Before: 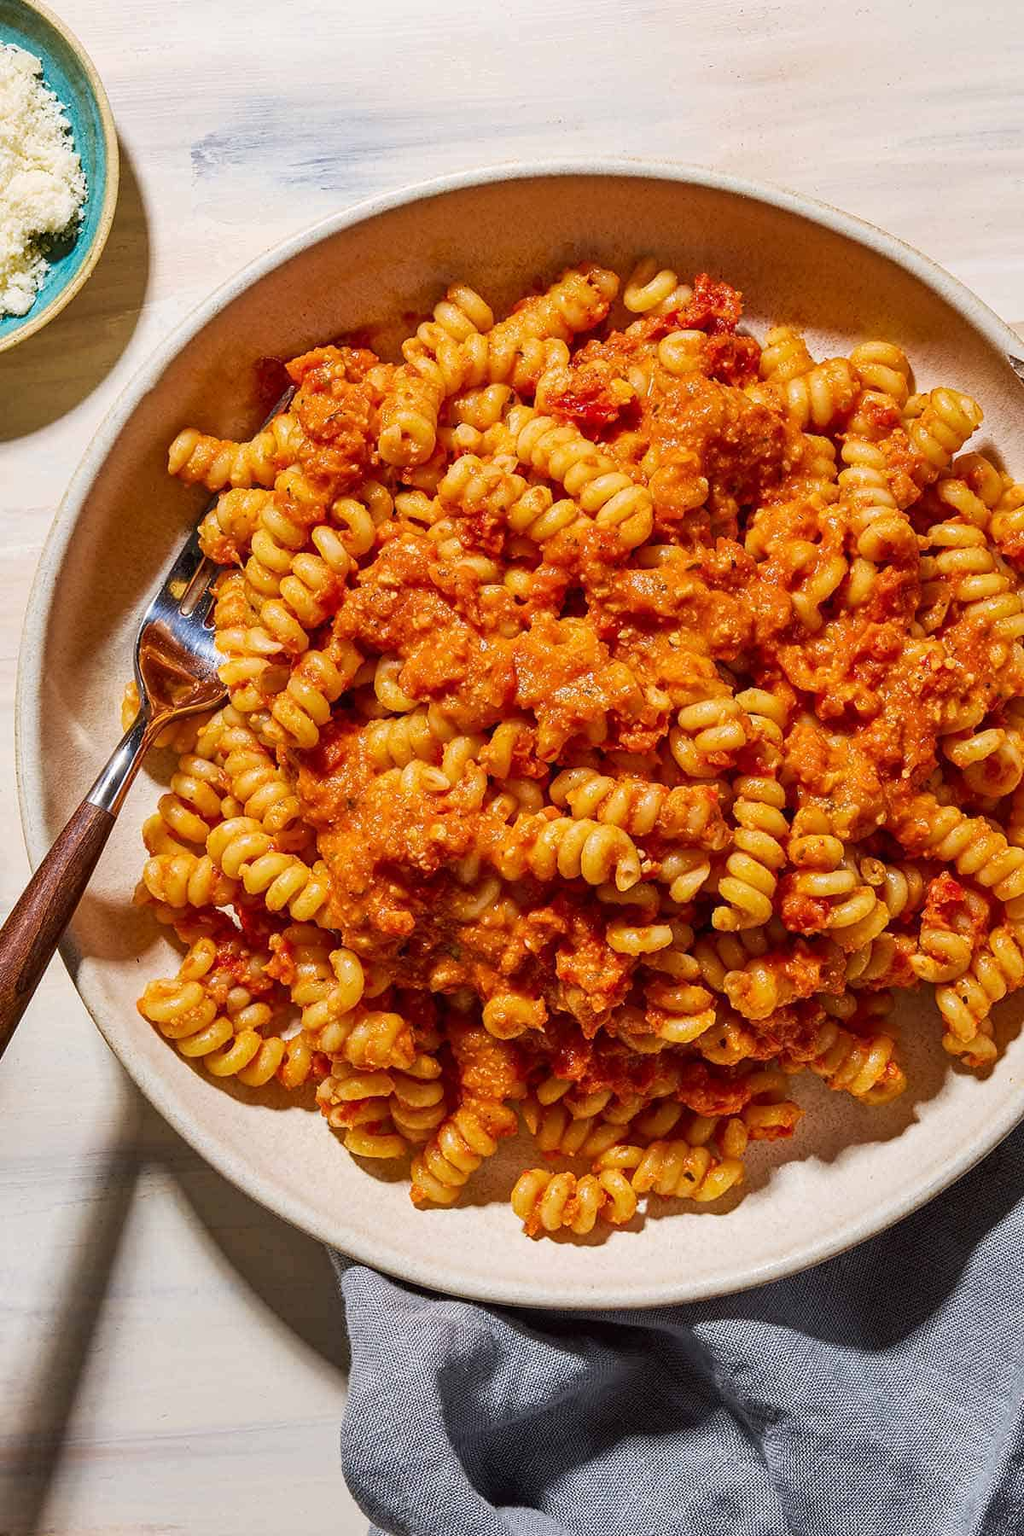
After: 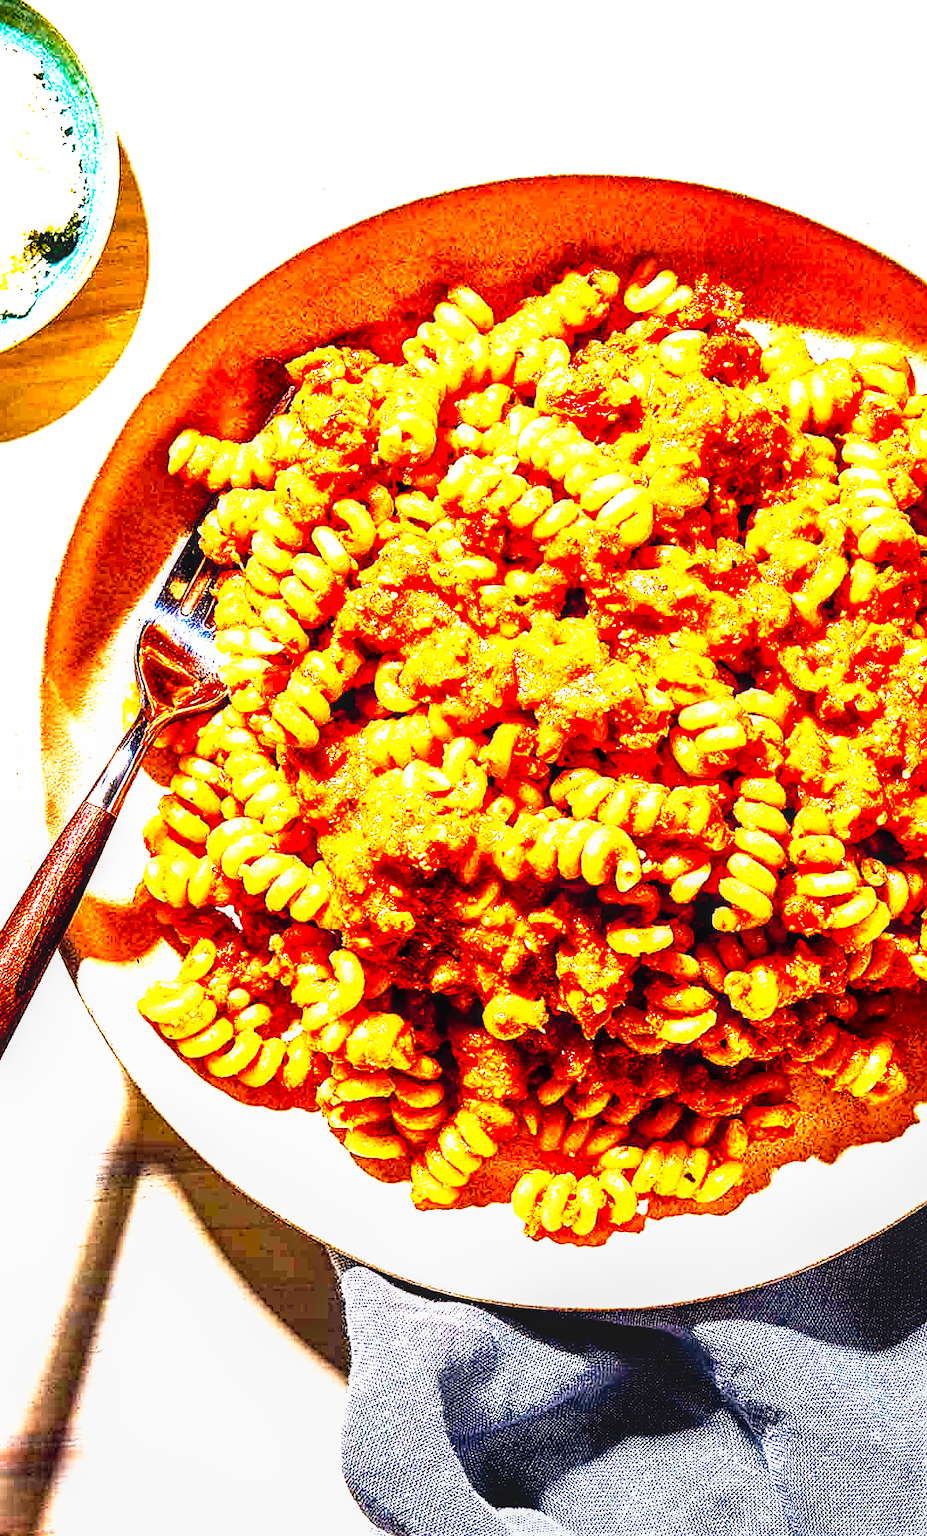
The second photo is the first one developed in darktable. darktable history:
crop: right 9.497%, bottom 0.036%
contrast brightness saturation: contrast -0.075, brightness -0.044, saturation -0.109
local contrast: on, module defaults
sharpen: on, module defaults
tone equalizer: -8 EV -0.743 EV, -7 EV -0.738 EV, -6 EV -0.631 EV, -5 EV -0.406 EV, -3 EV 0.385 EV, -2 EV 0.6 EV, -1 EV 0.684 EV, +0 EV 0.768 EV, mask exposure compensation -0.49 EV
base curve: curves: ch0 [(0, 0) (0.012, 0.01) (0.073, 0.168) (0.31, 0.711) (0.645, 0.957) (1, 1)], preserve colors none
color balance rgb: global offset › chroma 0.125%, global offset › hue 253.48°, linear chroma grading › global chroma 20.21%, perceptual saturation grading › global saturation 14.143%, perceptual saturation grading › highlights -25.759%, perceptual saturation grading › shadows 29.517%, global vibrance 14.928%
tone curve: curves: ch0 [(0, 0) (0.003, 0.001) (0.011, 0.002) (0.025, 0.002) (0.044, 0.006) (0.069, 0.01) (0.1, 0.017) (0.136, 0.023) (0.177, 0.038) (0.224, 0.066) (0.277, 0.118) (0.335, 0.185) (0.399, 0.264) (0.468, 0.365) (0.543, 0.475) (0.623, 0.606) (0.709, 0.759) (0.801, 0.923) (0.898, 0.999) (1, 1)], preserve colors none
